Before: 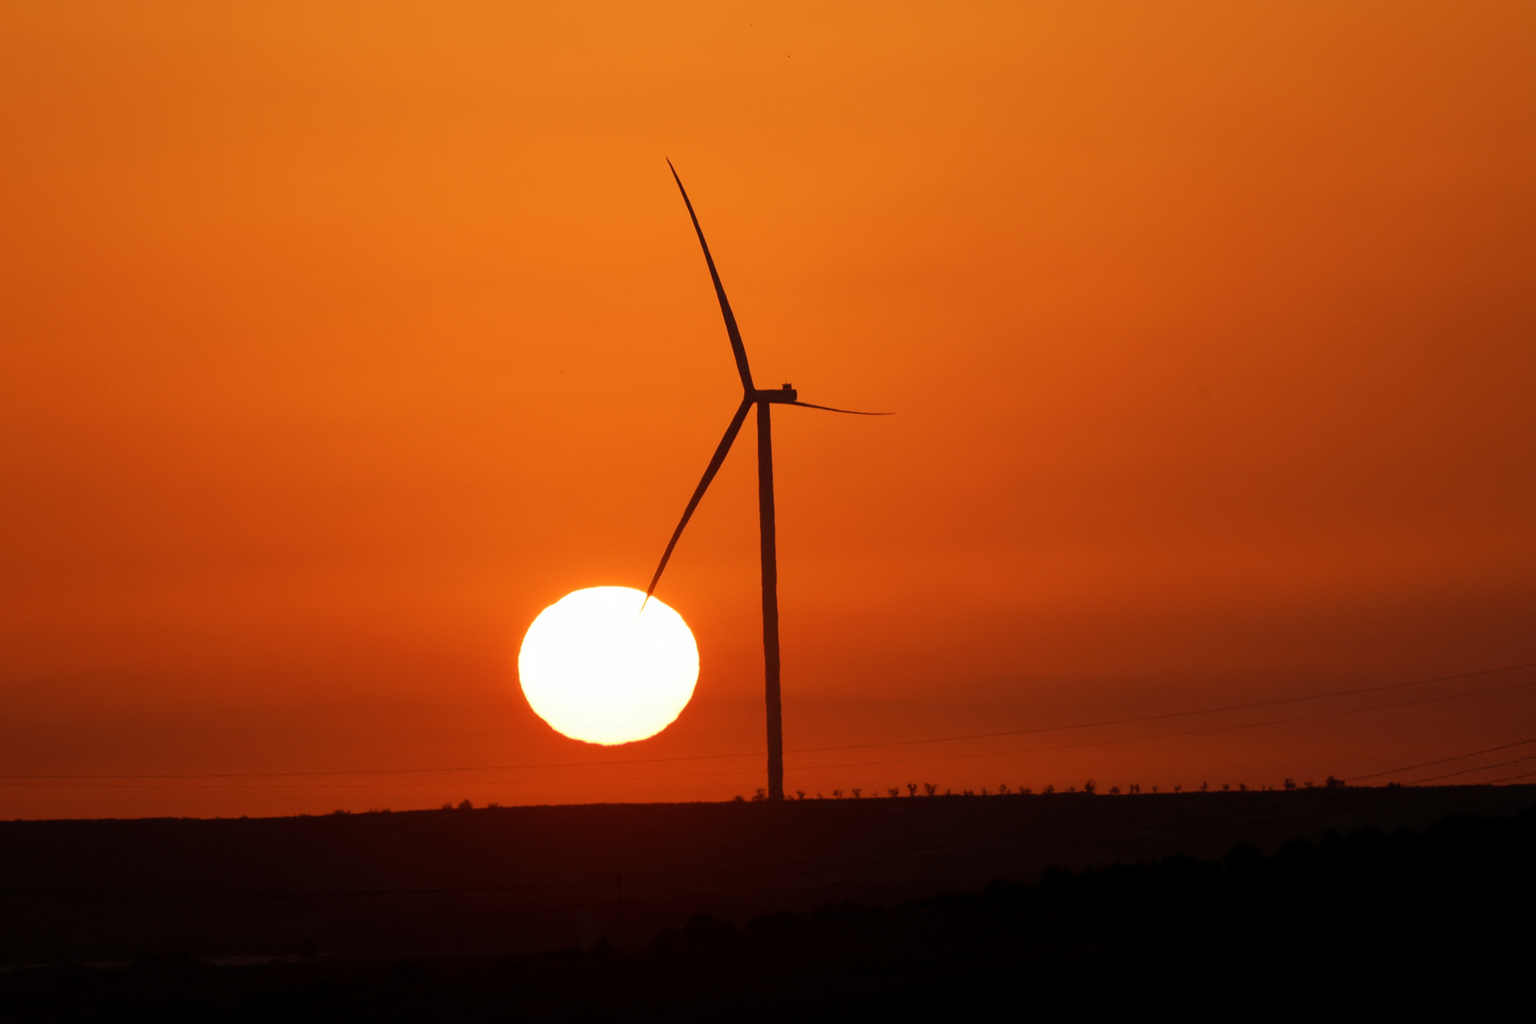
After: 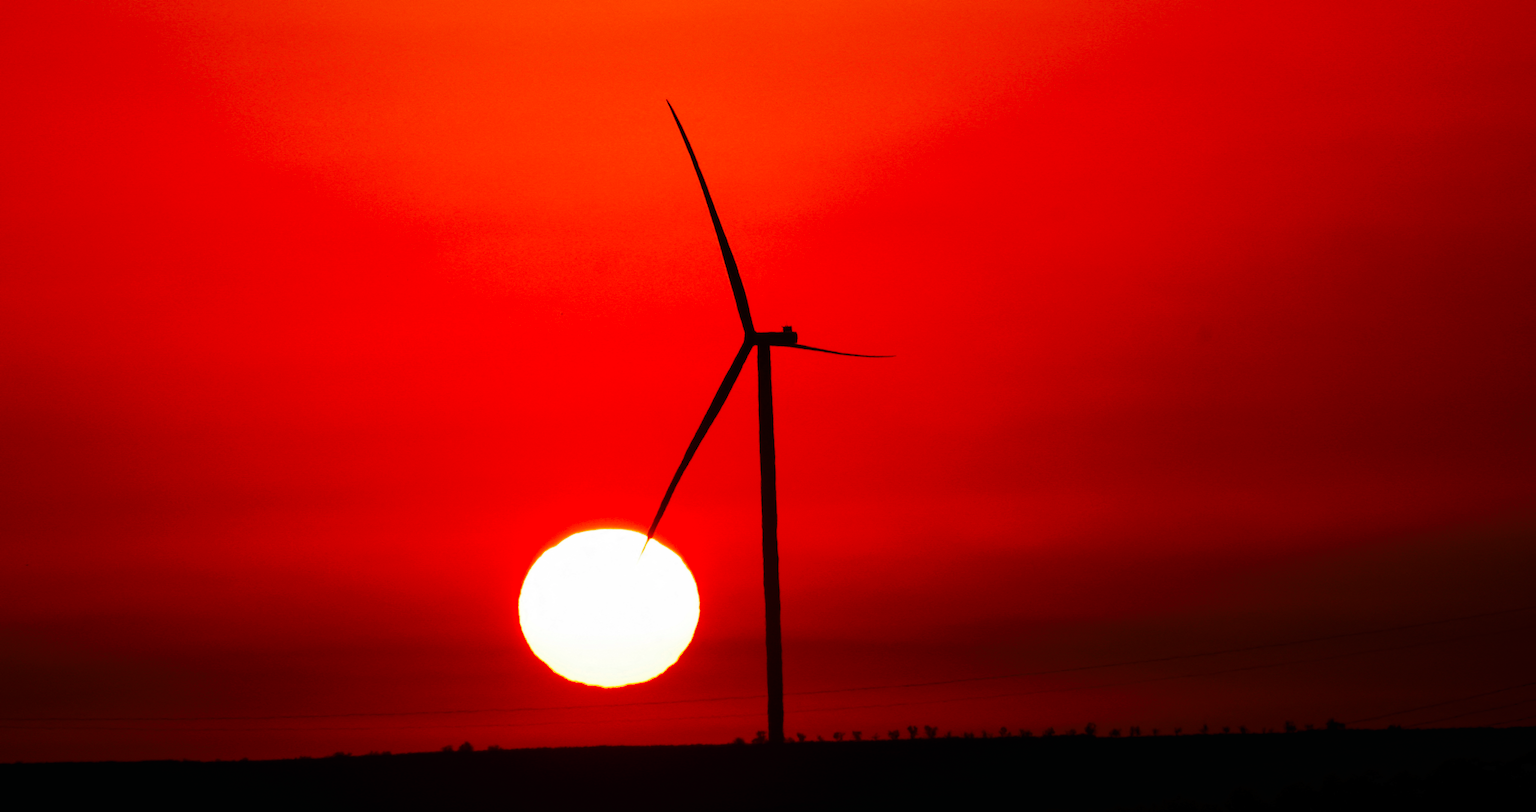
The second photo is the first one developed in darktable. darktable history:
rgb curve: curves: ch0 [(0, 0) (0.175, 0.154) (0.785, 0.663) (1, 1)]
tone curve: curves: ch0 [(0, 0) (0.003, 0.005) (0.011, 0.006) (0.025, 0.004) (0.044, 0.004) (0.069, 0.007) (0.1, 0.014) (0.136, 0.018) (0.177, 0.034) (0.224, 0.065) (0.277, 0.089) (0.335, 0.143) (0.399, 0.219) (0.468, 0.327) (0.543, 0.455) (0.623, 0.63) (0.709, 0.786) (0.801, 0.87) (0.898, 0.922) (1, 1)], preserve colors none
crop and rotate: top 5.667%, bottom 14.937%
